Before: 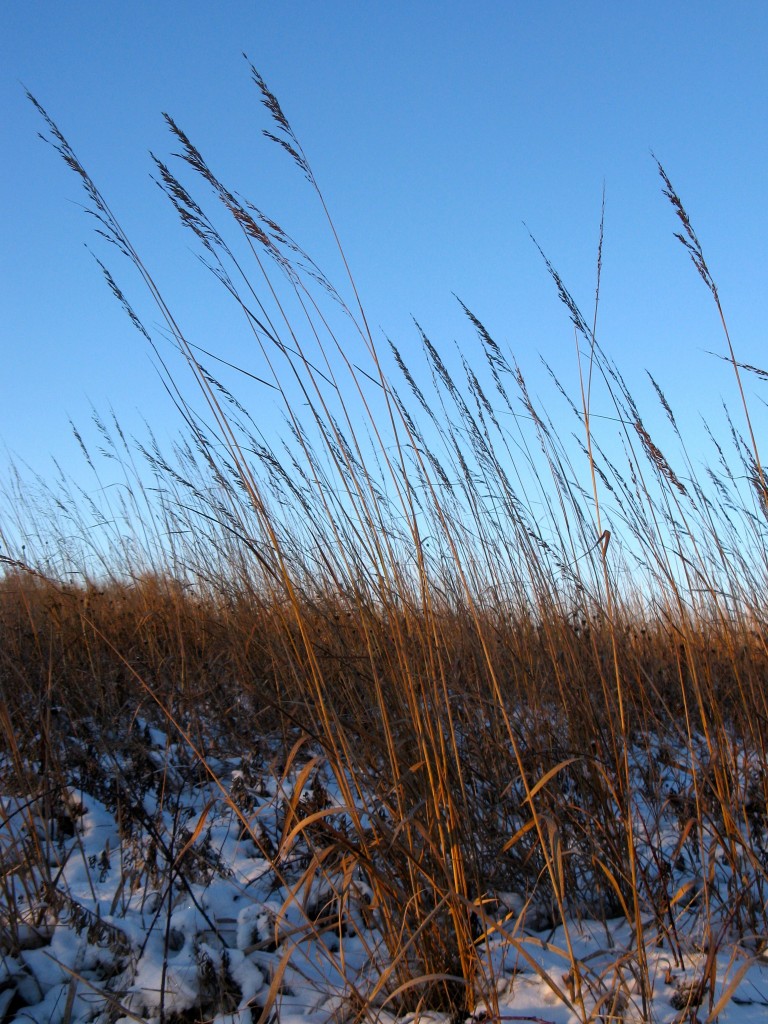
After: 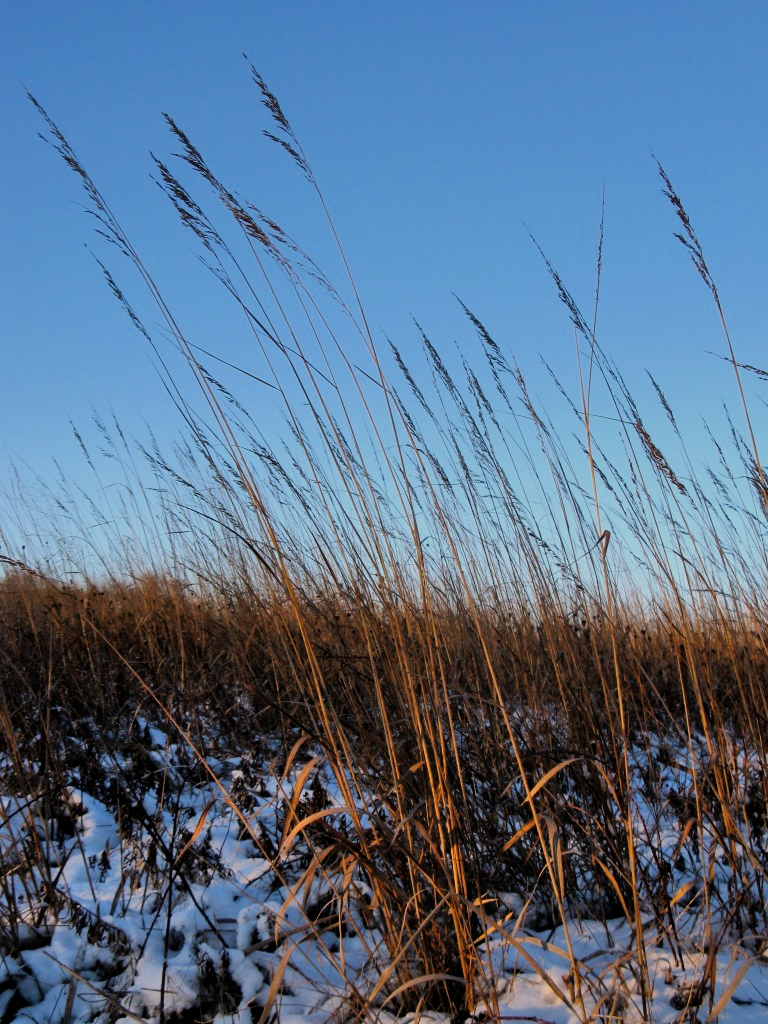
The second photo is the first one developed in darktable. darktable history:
filmic rgb: black relative exposure -7.48 EV, white relative exposure 4.83 EV, hardness 3.4, color science v6 (2022)
shadows and highlights: soften with gaussian
